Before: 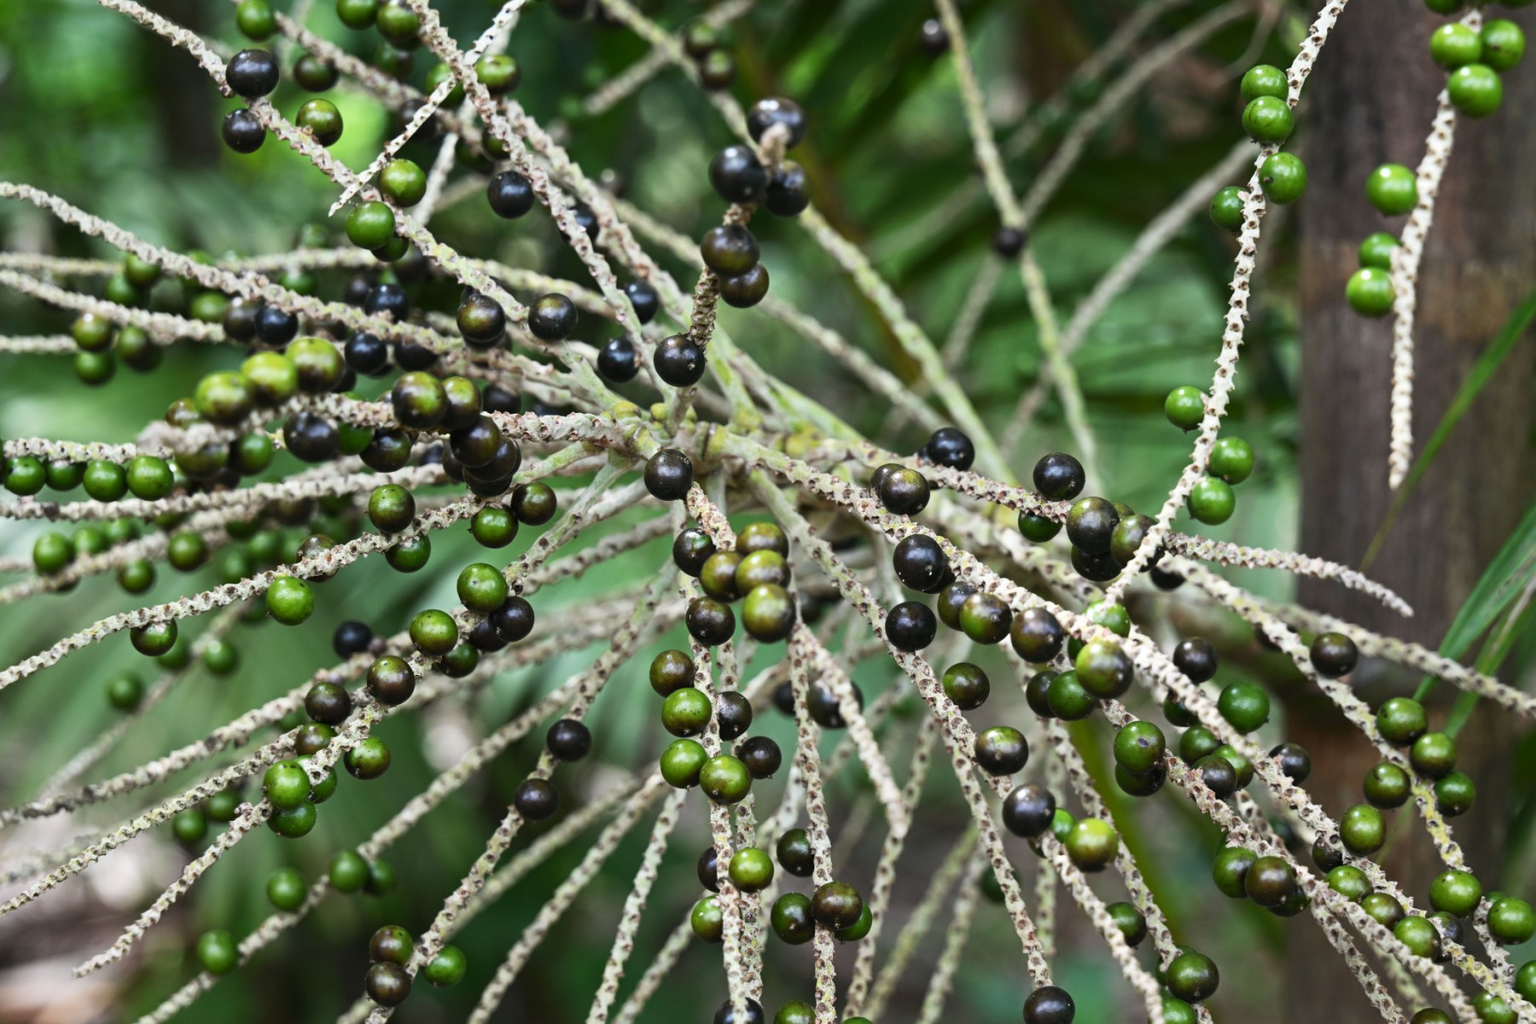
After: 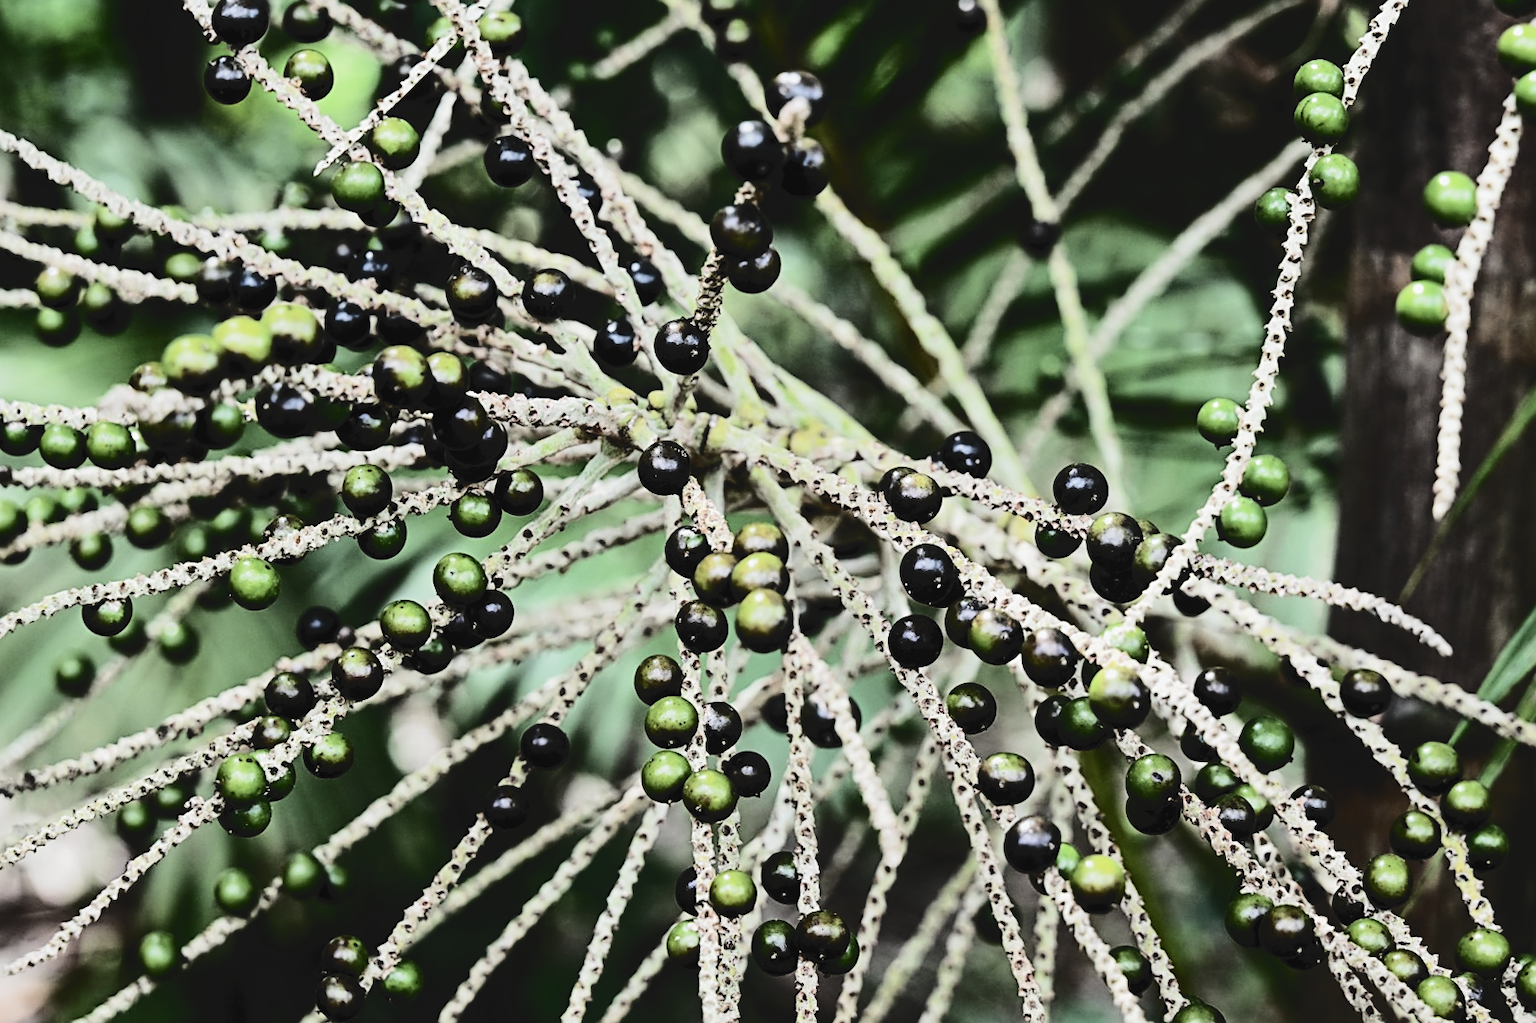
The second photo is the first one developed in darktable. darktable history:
crop and rotate: angle -2.64°
tone curve: curves: ch0 [(0, 0) (0.003, 0.079) (0.011, 0.083) (0.025, 0.088) (0.044, 0.095) (0.069, 0.106) (0.1, 0.115) (0.136, 0.127) (0.177, 0.152) (0.224, 0.198) (0.277, 0.263) (0.335, 0.371) (0.399, 0.483) (0.468, 0.582) (0.543, 0.664) (0.623, 0.726) (0.709, 0.793) (0.801, 0.842) (0.898, 0.896) (1, 1)], color space Lab, independent channels, preserve colors none
exposure: compensate highlight preservation false
filmic rgb: black relative exposure -5.13 EV, white relative exposure 3.51 EV, hardness 3.19, contrast 1.506, highlights saturation mix -48.78%
local contrast: highlights 107%, shadows 100%, detail 120%, midtone range 0.2
color correction: highlights b* 0.064, saturation 0.799
sharpen: on, module defaults
